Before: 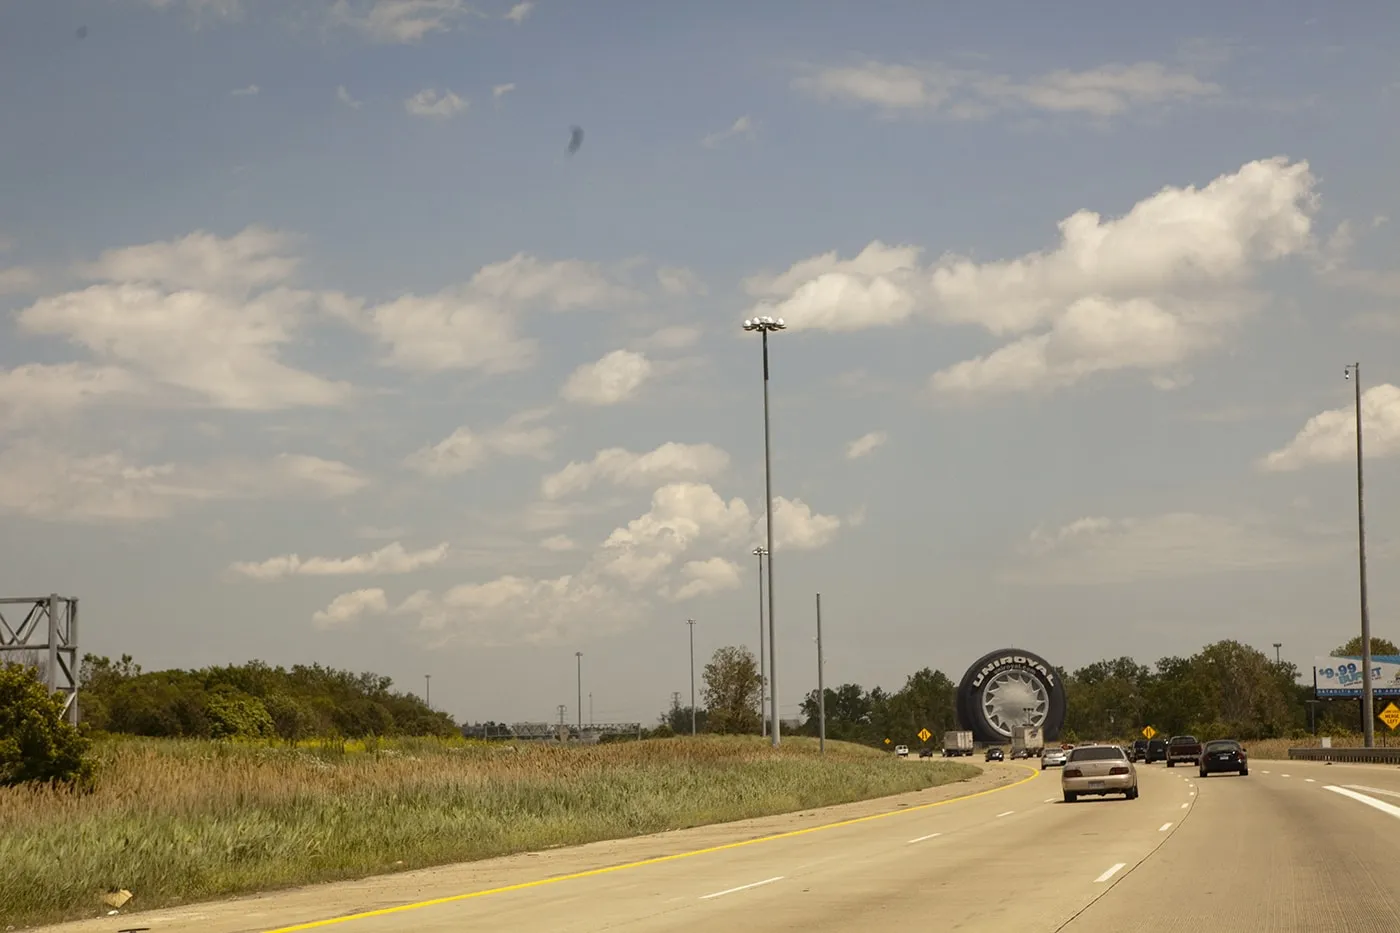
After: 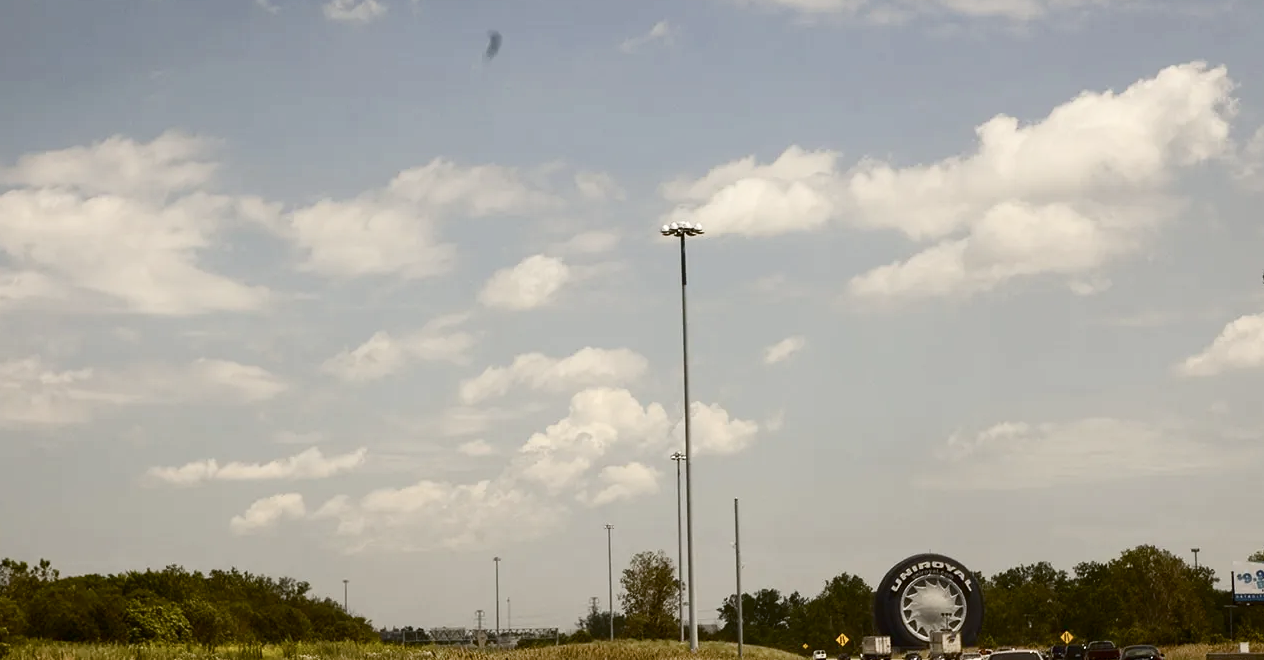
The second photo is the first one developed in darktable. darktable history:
crop: left 5.884%, top 10.223%, right 3.805%, bottom 18.996%
color balance rgb: perceptual saturation grading › global saturation 34.537%, perceptual saturation grading › highlights -29.835%, perceptual saturation grading › shadows 35.682%, global vibrance 20%
contrast brightness saturation: contrast 0.252, saturation -0.308
